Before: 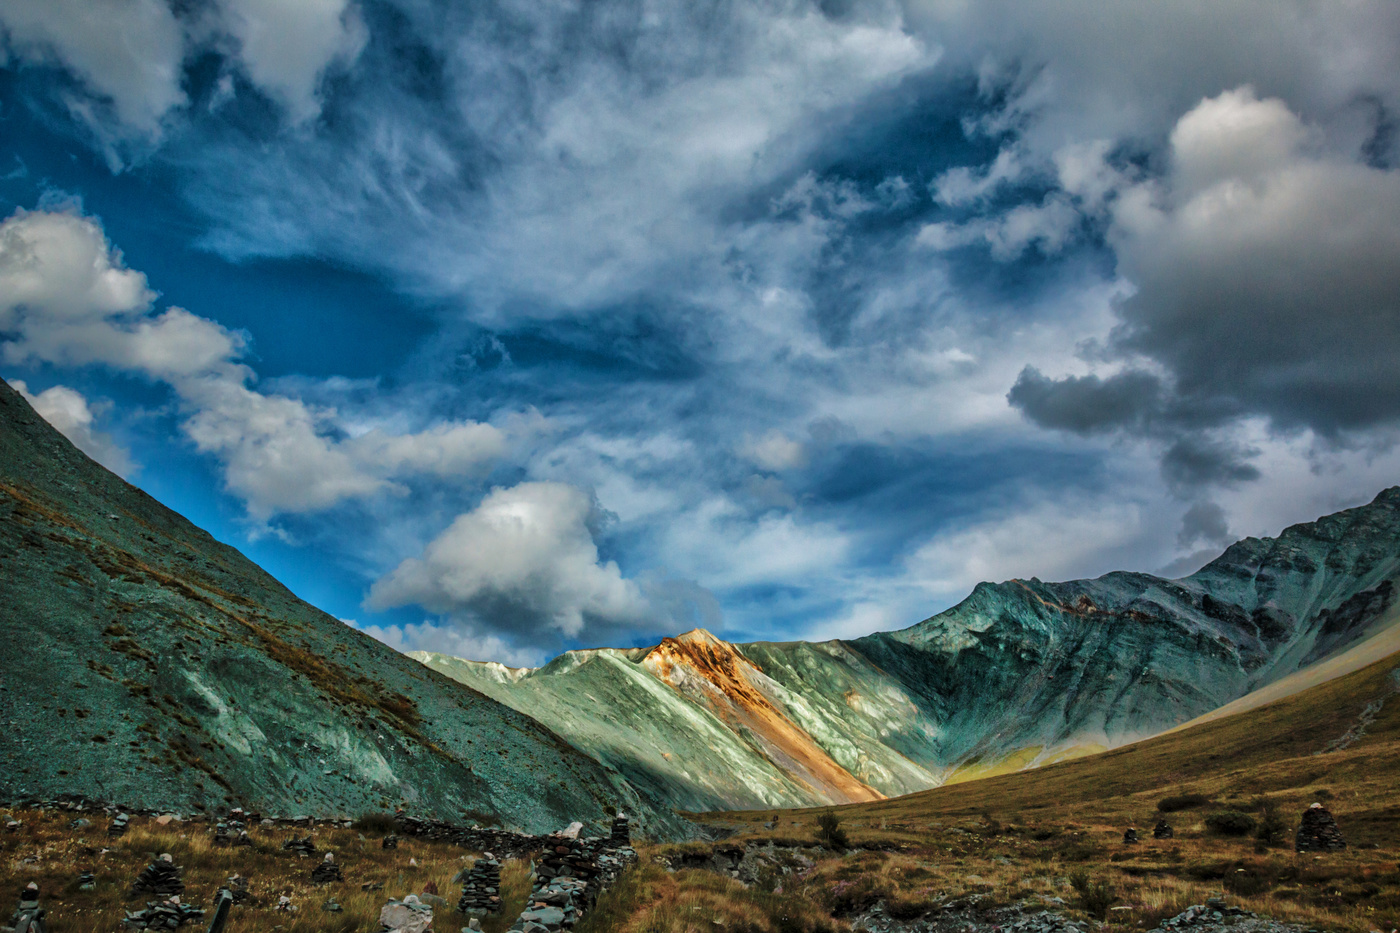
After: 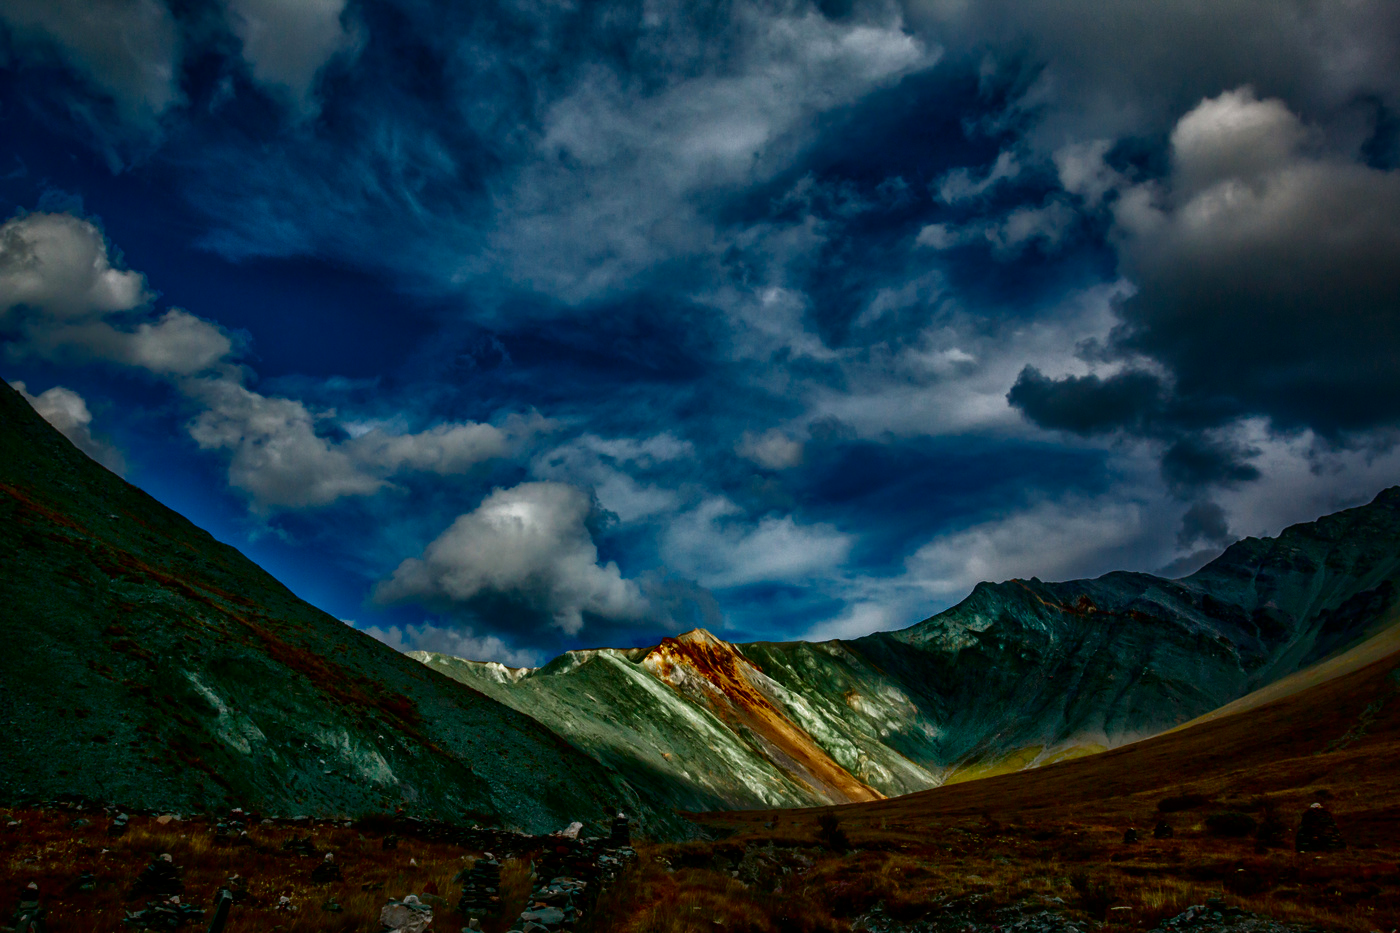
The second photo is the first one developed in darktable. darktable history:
contrast brightness saturation: contrast 0.091, brightness -0.597, saturation 0.172
